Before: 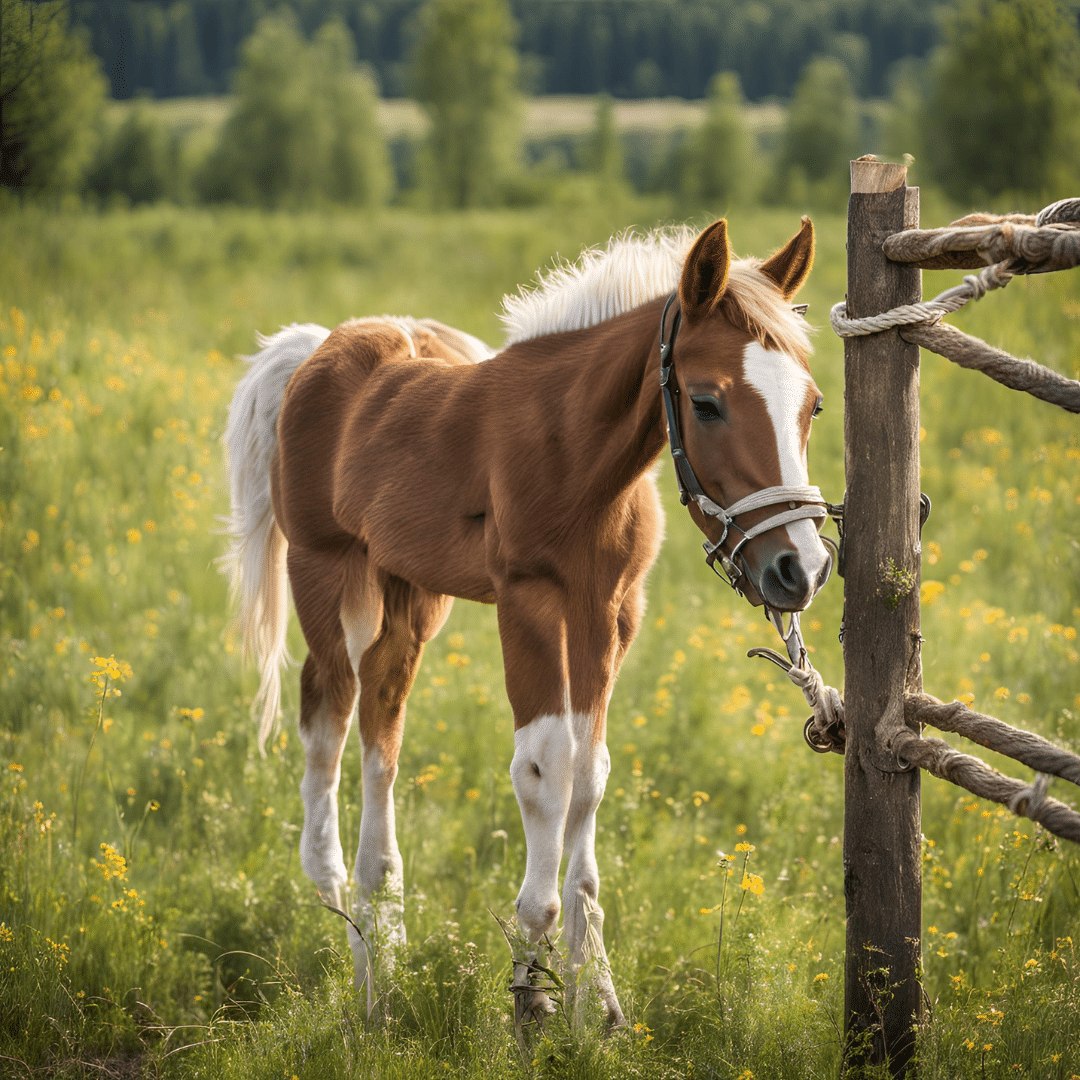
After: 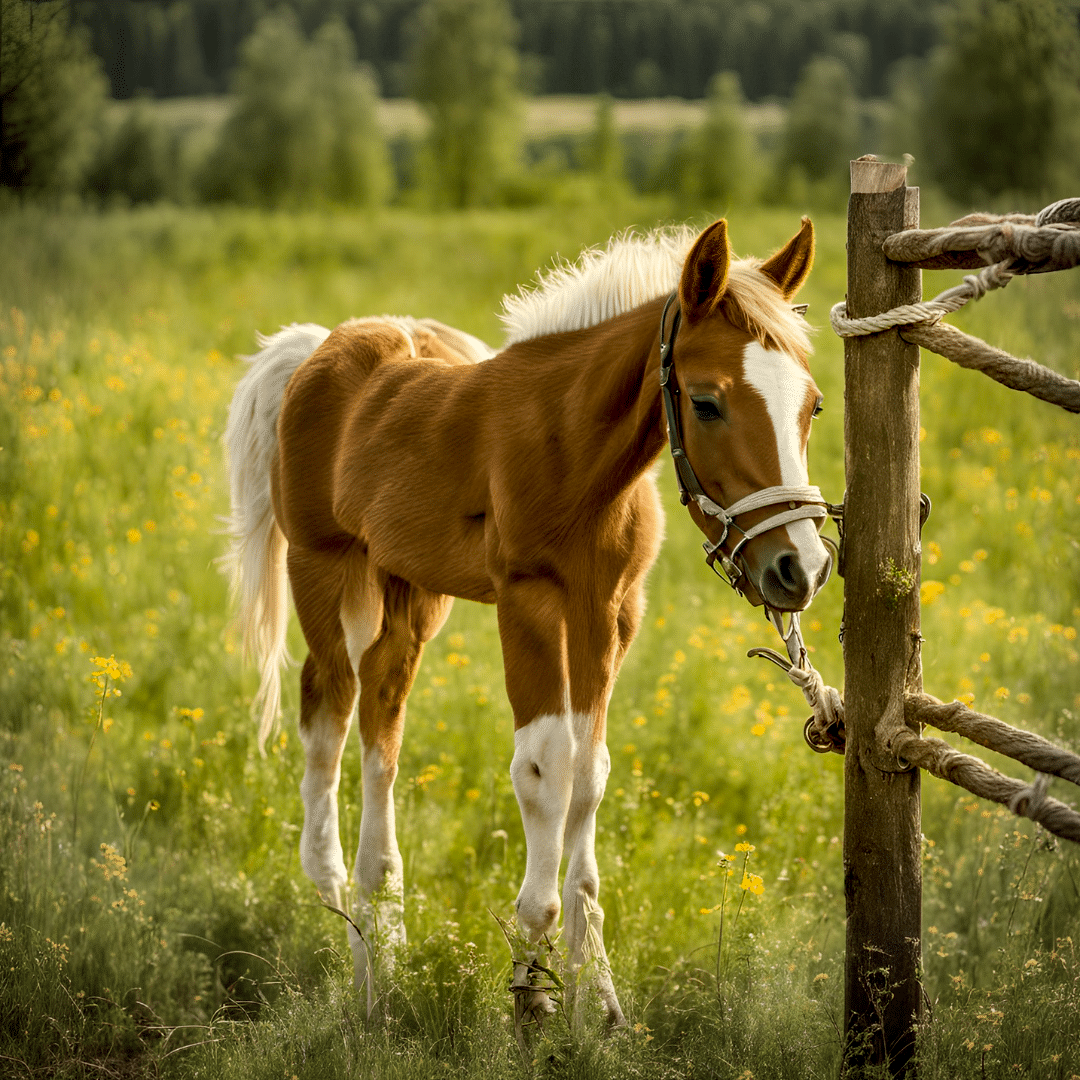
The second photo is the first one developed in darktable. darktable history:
color correction: highlights a* -1.43, highlights b* 10.12, shadows a* 0.395, shadows b* 19.35
vignetting: fall-off start 91%, fall-off radius 39.39%, brightness -0.182, saturation -0.3, width/height ratio 1.219, shape 1.3, dithering 8-bit output, unbound false
exposure: black level correction 0.012, compensate highlight preservation false
